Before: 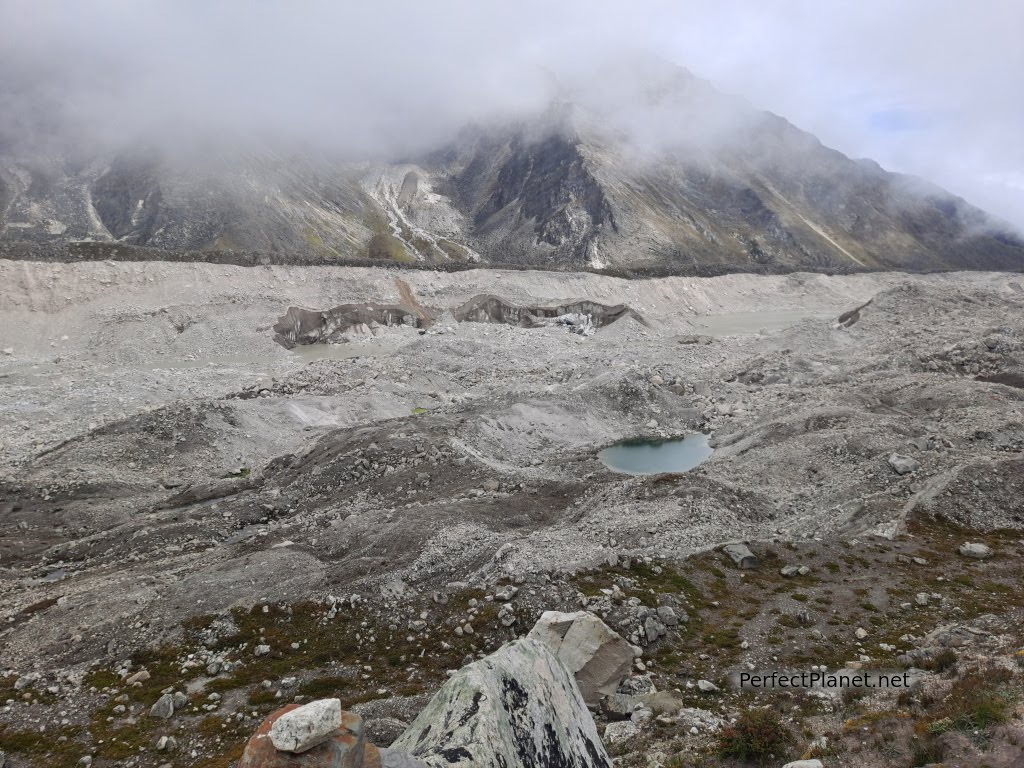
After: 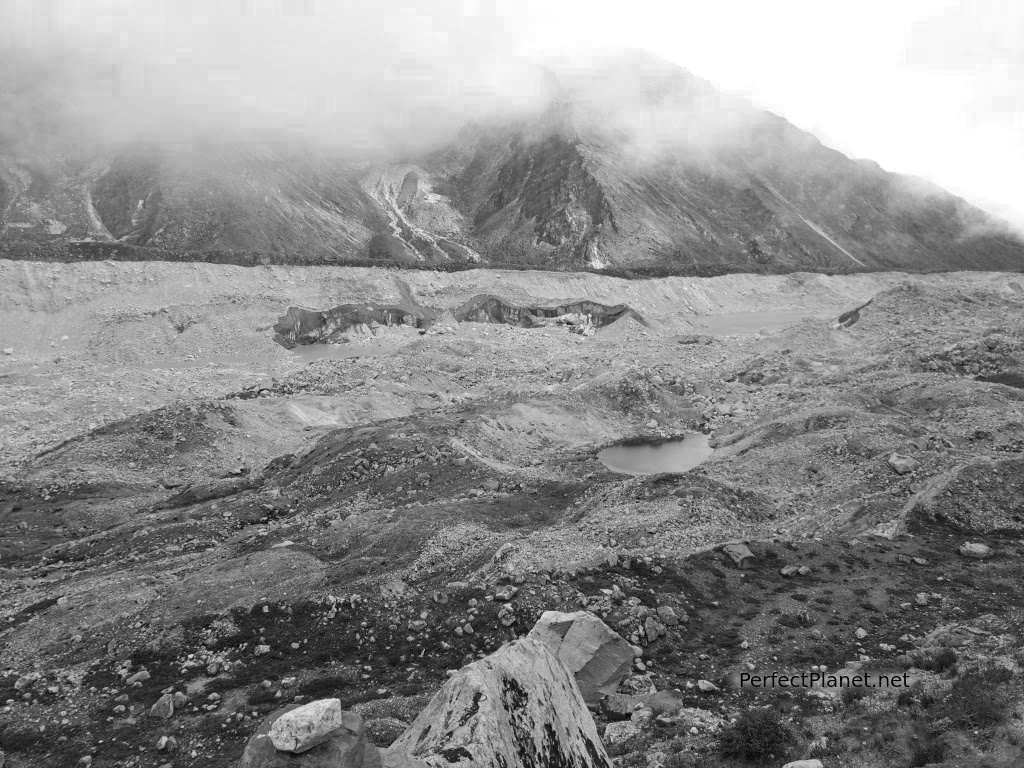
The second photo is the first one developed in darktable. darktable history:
color zones: curves: ch0 [(0, 0.613) (0.01, 0.613) (0.245, 0.448) (0.498, 0.529) (0.642, 0.665) (0.879, 0.777) (0.99, 0.613)]; ch1 [(0, 0) (0.143, 0) (0.286, 0) (0.429, 0) (0.571, 0) (0.714, 0) (0.857, 0)]
color balance rgb: highlights gain › luminance 5.866%, highlights gain › chroma 1.273%, highlights gain › hue 91.56°, perceptual saturation grading › global saturation 31.267%, global vibrance 29.407%
